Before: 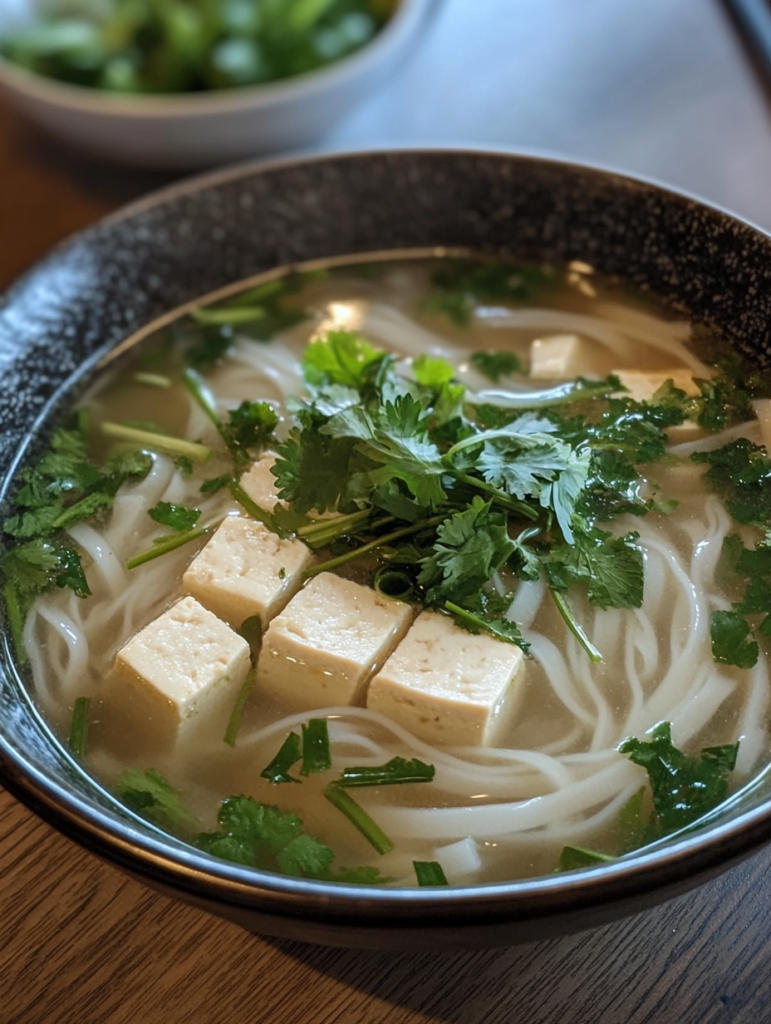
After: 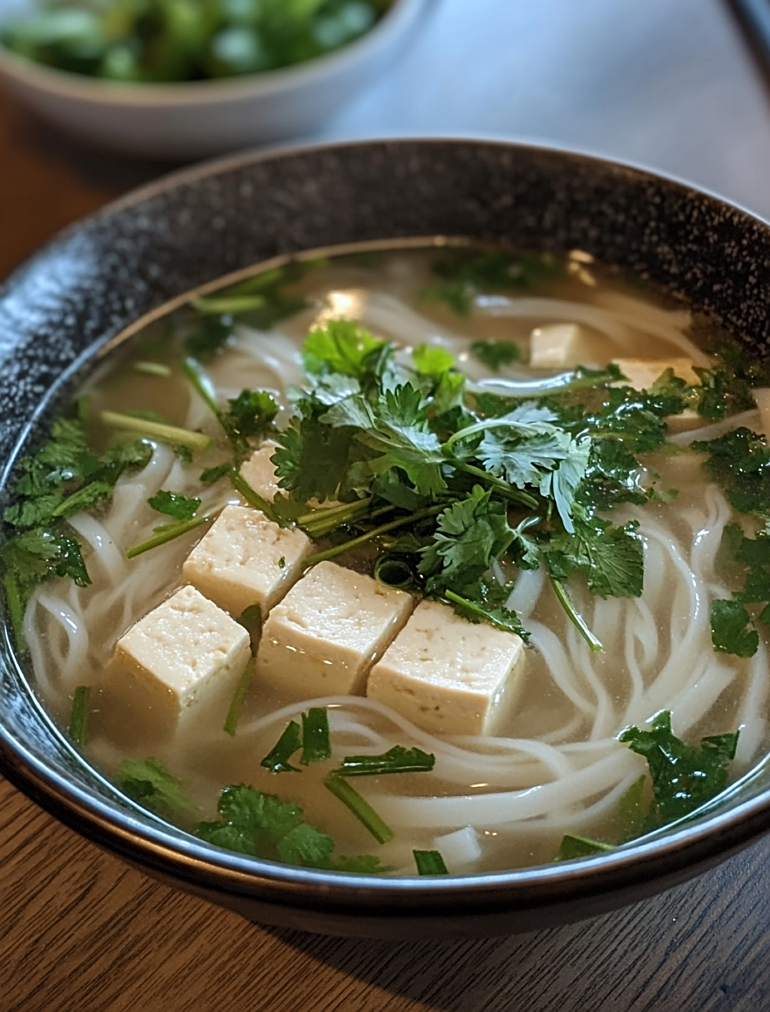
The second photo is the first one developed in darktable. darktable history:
crop: top 1.105%, right 0.051%
sharpen: on, module defaults
